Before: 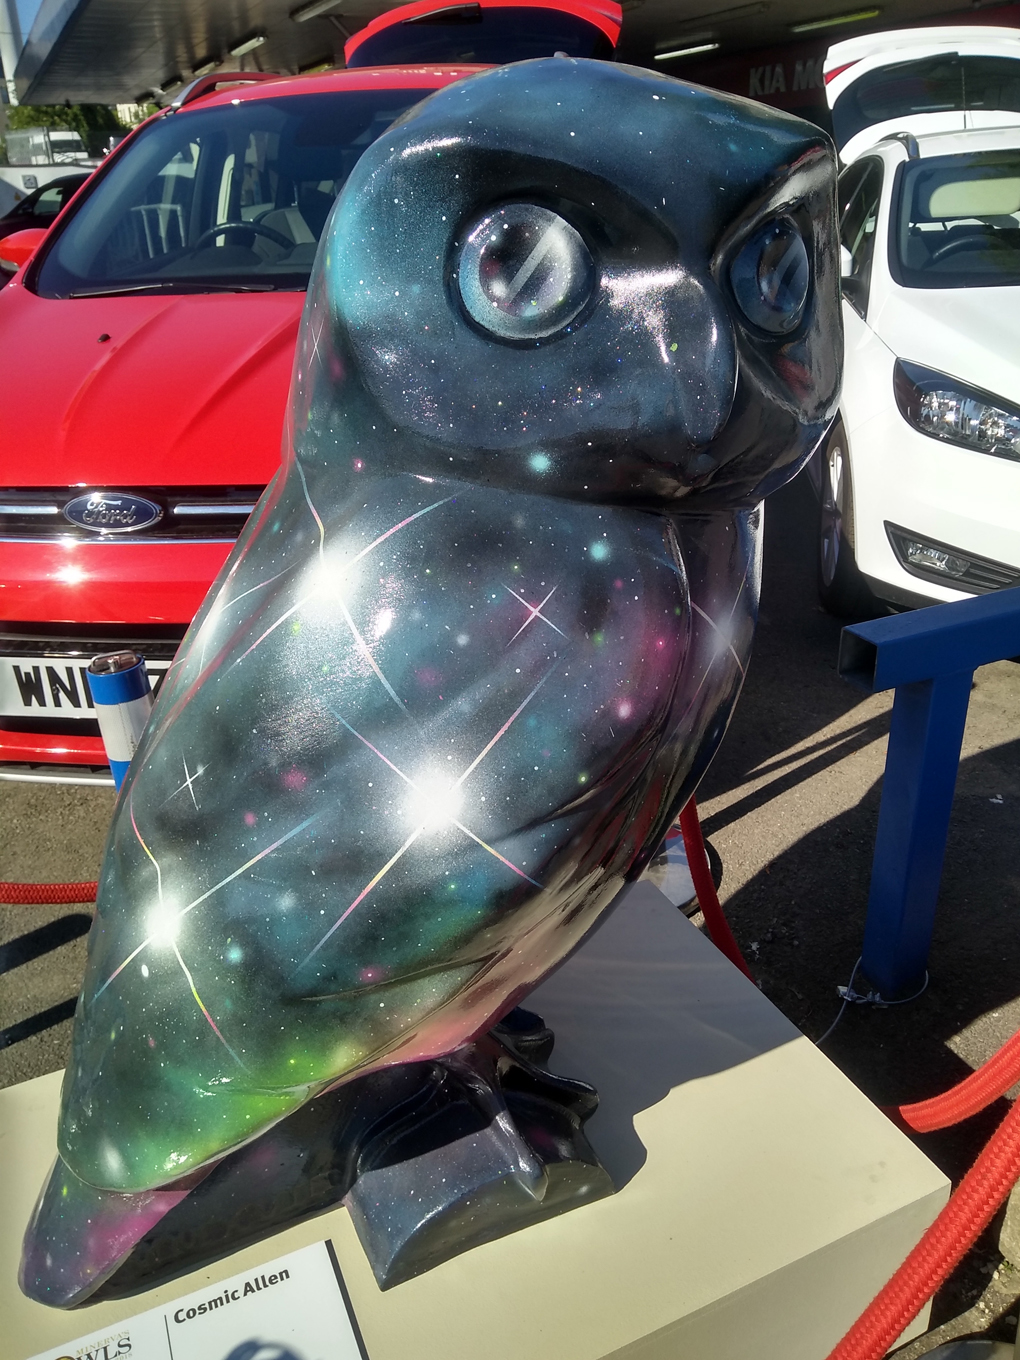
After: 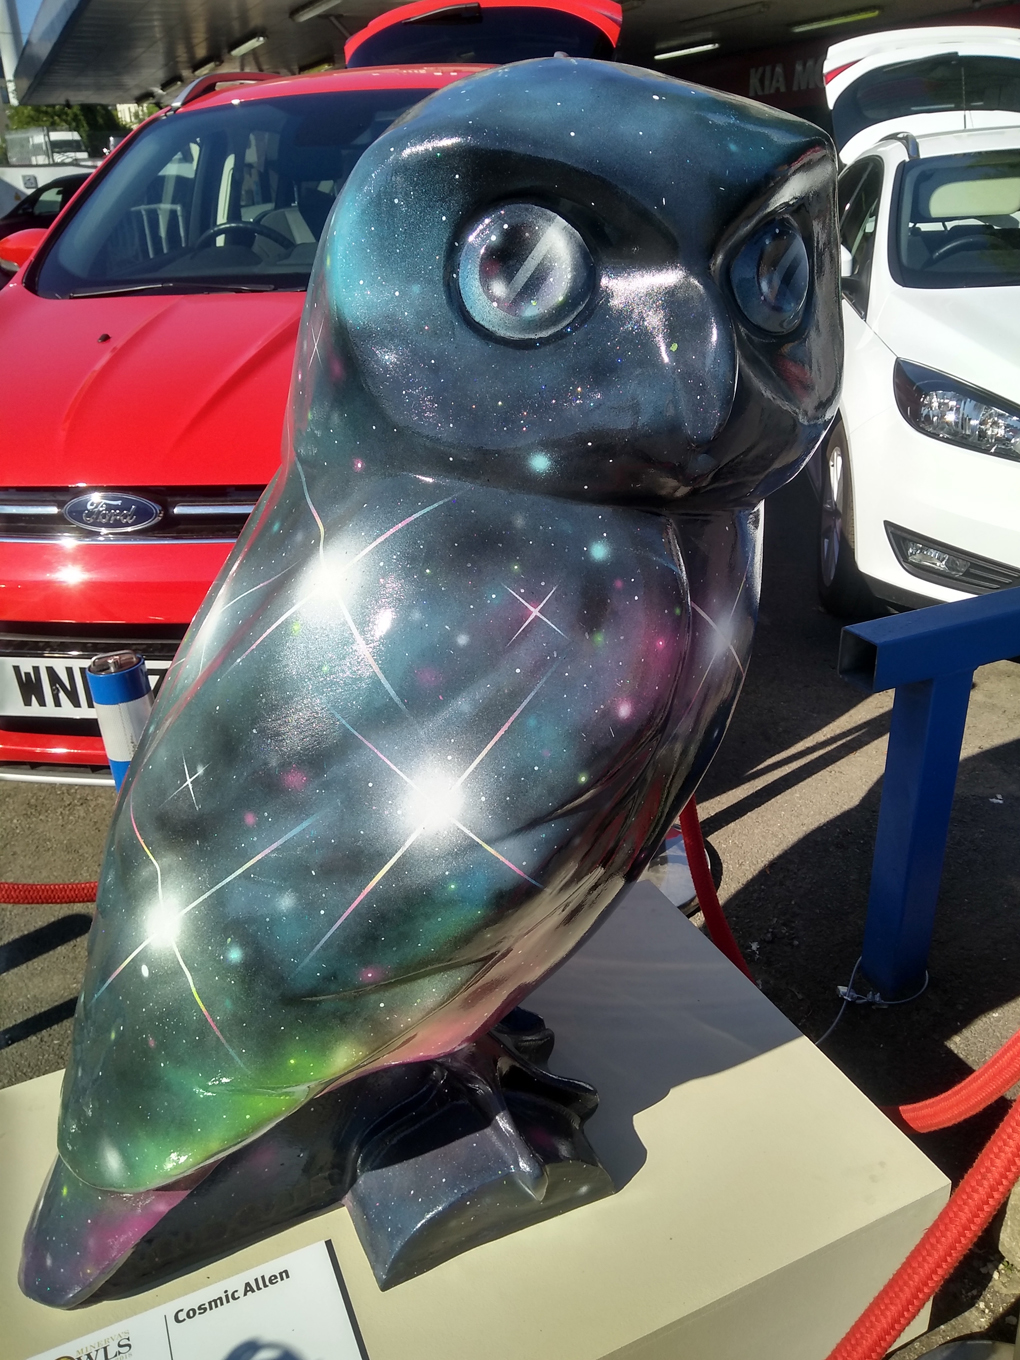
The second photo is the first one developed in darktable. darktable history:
rotate and perspective: automatic cropping original format, crop left 0, crop top 0
shadows and highlights: radius 264.75, soften with gaussian
